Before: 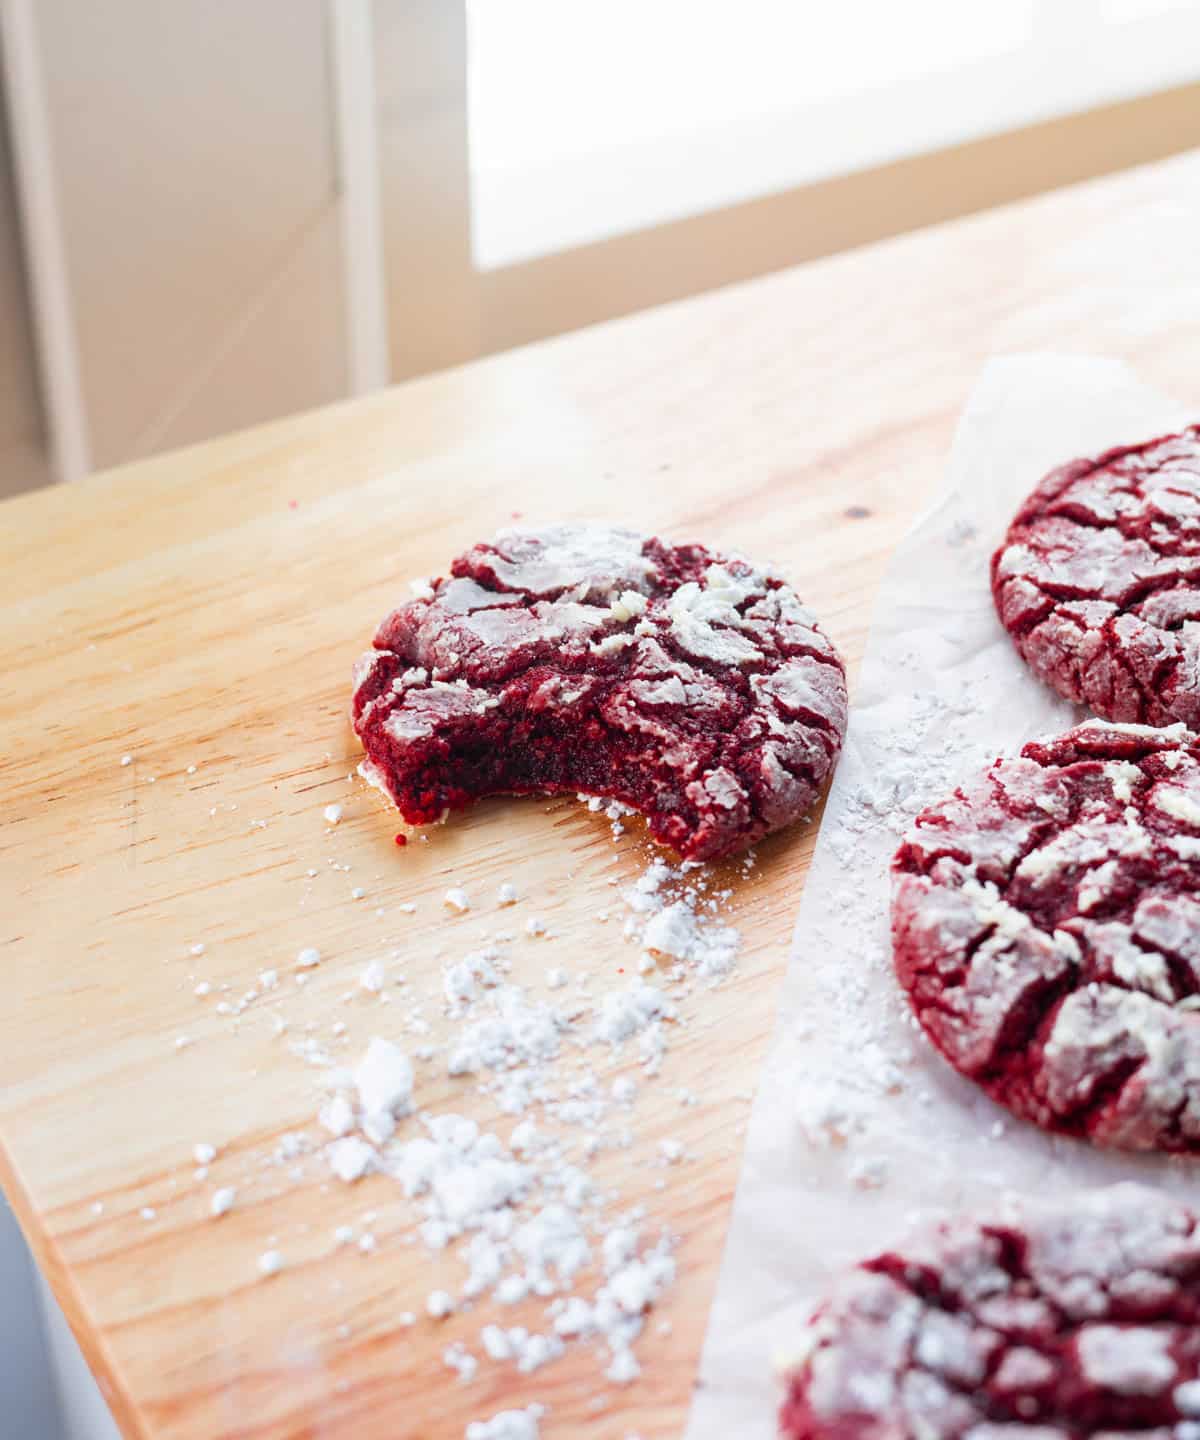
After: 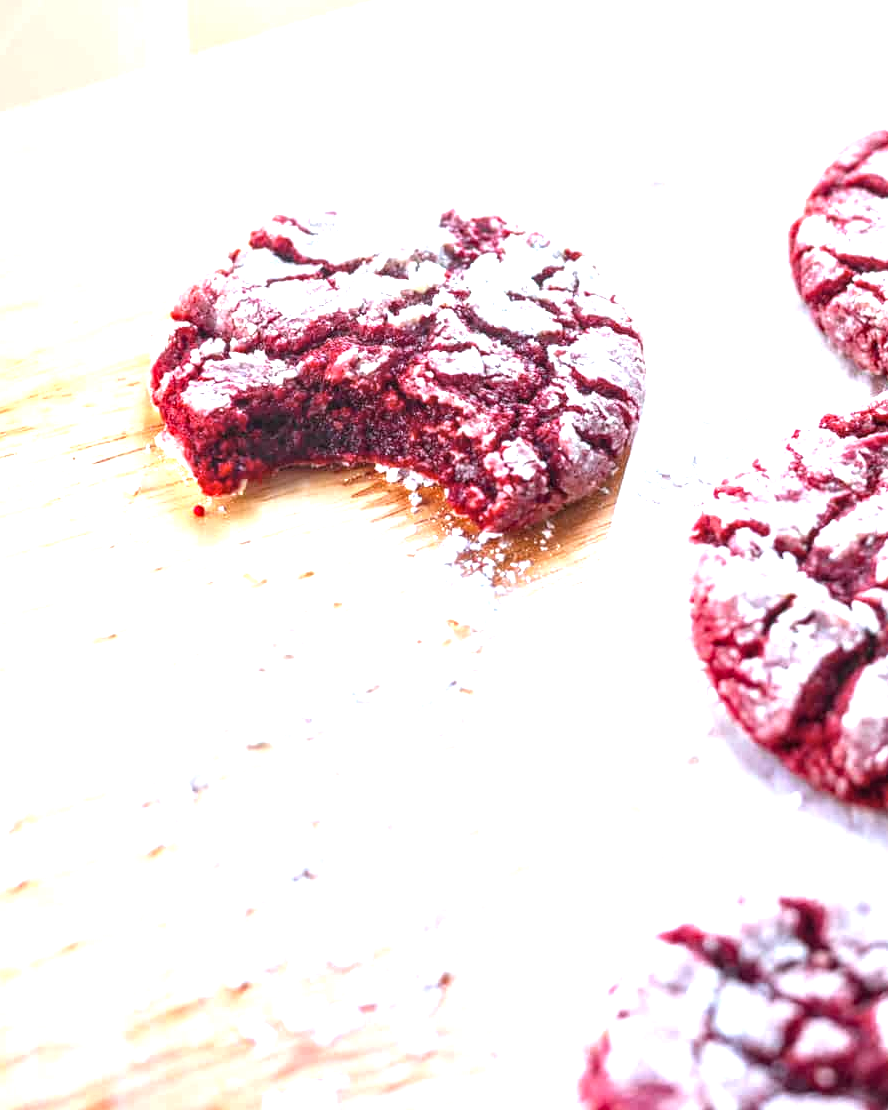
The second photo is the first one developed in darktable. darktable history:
white balance: red 0.967, blue 1.049
local contrast: detail 130%
crop: left 16.871%, top 22.857%, right 9.116%
exposure: black level correction 0, exposure 1.2 EV, compensate exposure bias true, compensate highlight preservation false
